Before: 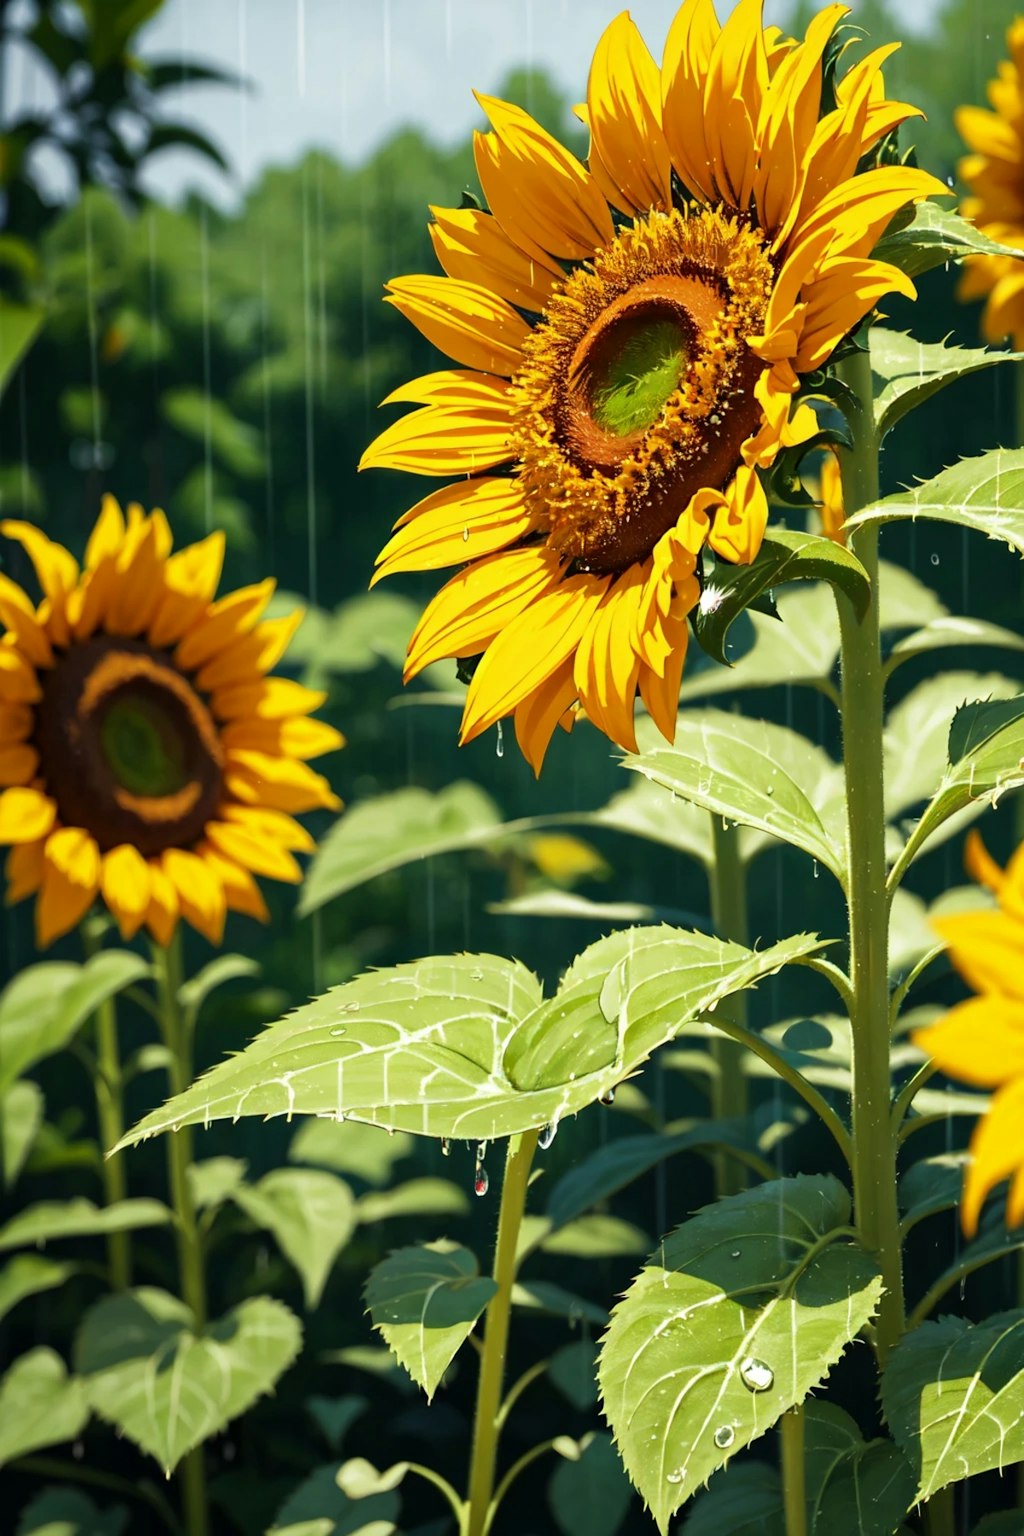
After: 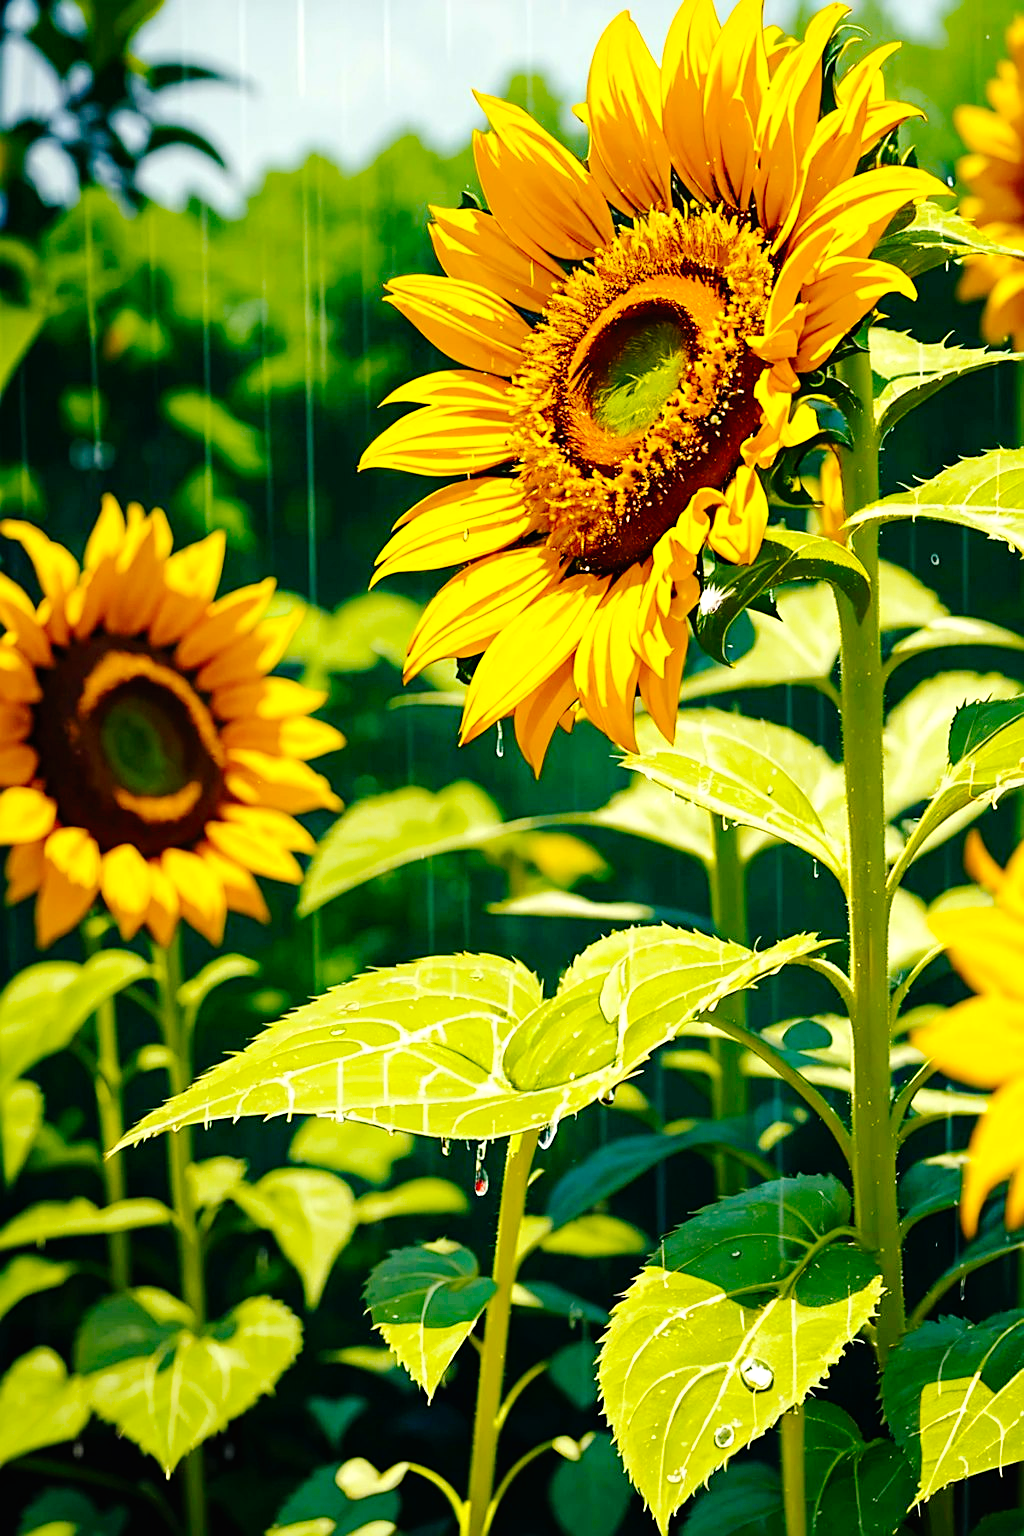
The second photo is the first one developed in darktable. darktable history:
sharpen: on, module defaults
exposure: exposure 0.375 EV, compensate highlight preservation false
tone curve: curves: ch0 [(0, 0) (0.003, 0.009) (0.011, 0.009) (0.025, 0.01) (0.044, 0.02) (0.069, 0.032) (0.1, 0.048) (0.136, 0.092) (0.177, 0.153) (0.224, 0.217) (0.277, 0.306) (0.335, 0.402) (0.399, 0.488) (0.468, 0.574) (0.543, 0.648) (0.623, 0.716) (0.709, 0.783) (0.801, 0.851) (0.898, 0.92) (1, 1)], preserve colors none
color balance rgb: highlights gain › chroma 2.011%, highlights gain › hue 73.71°, linear chroma grading › global chroma 8.747%, perceptual saturation grading › global saturation 29.751%, global vibrance 20%
